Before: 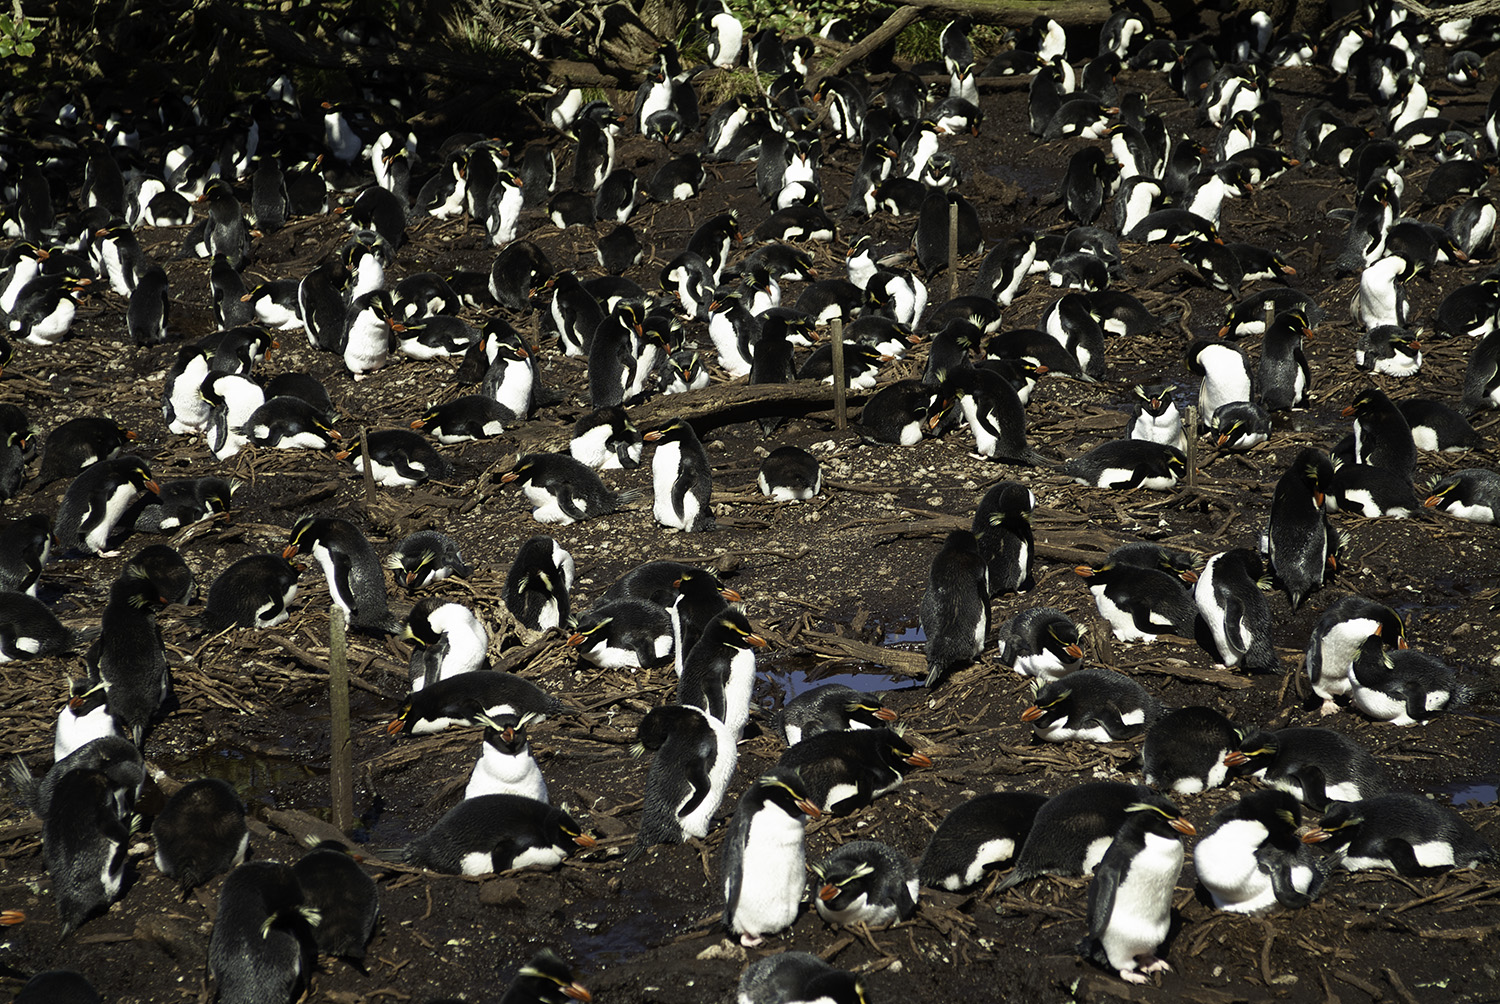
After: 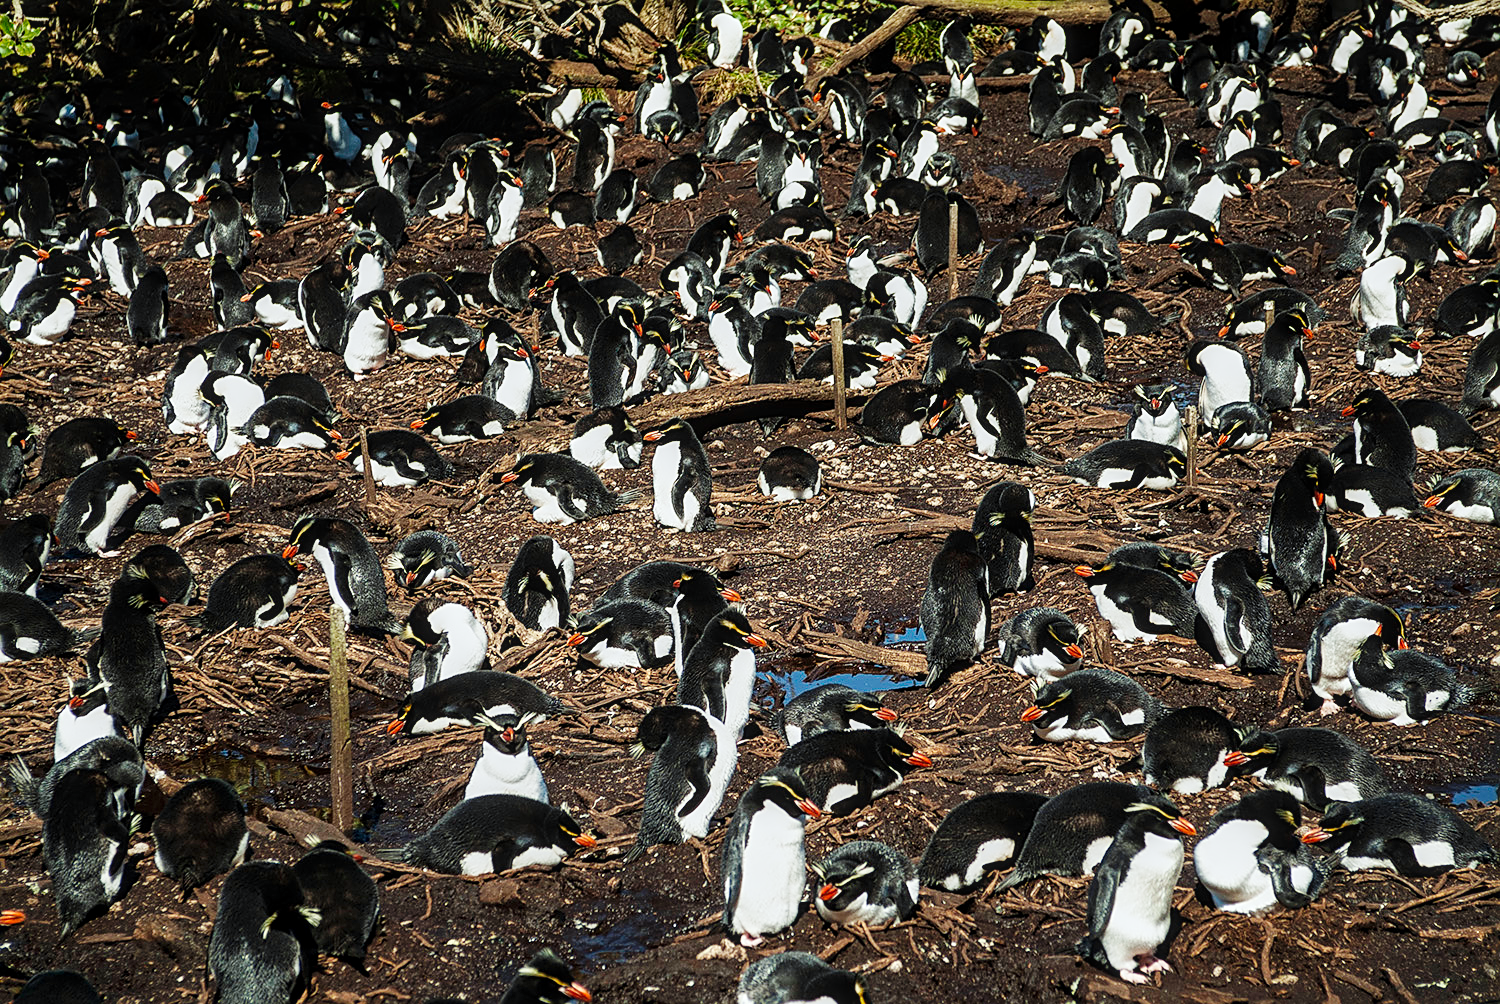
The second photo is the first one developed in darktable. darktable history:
white balance: red 0.982, blue 1.018
base curve: curves: ch0 [(0, 0) (0.032, 0.025) (0.121, 0.166) (0.206, 0.329) (0.605, 0.79) (1, 1)], preserve colors none
local contrast: on, module defaults
exposure: compensate highlight preservation false
sharpen: on, module defaults
